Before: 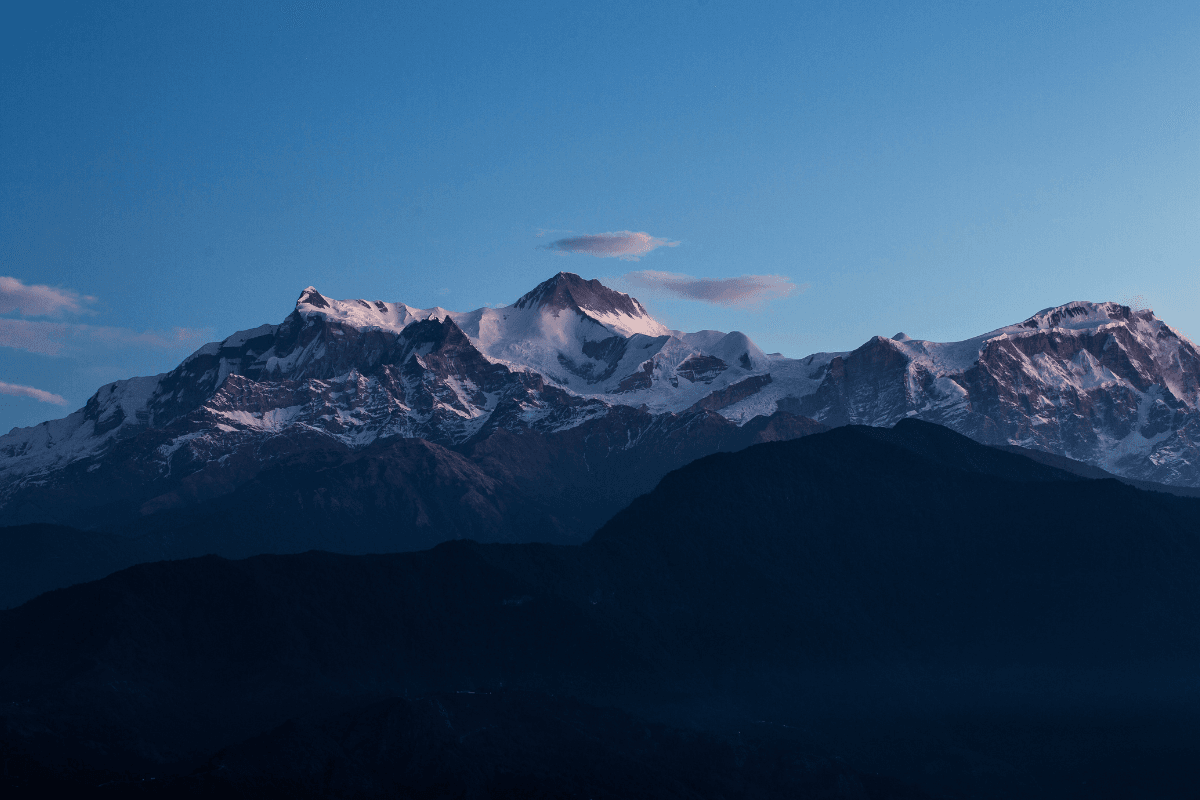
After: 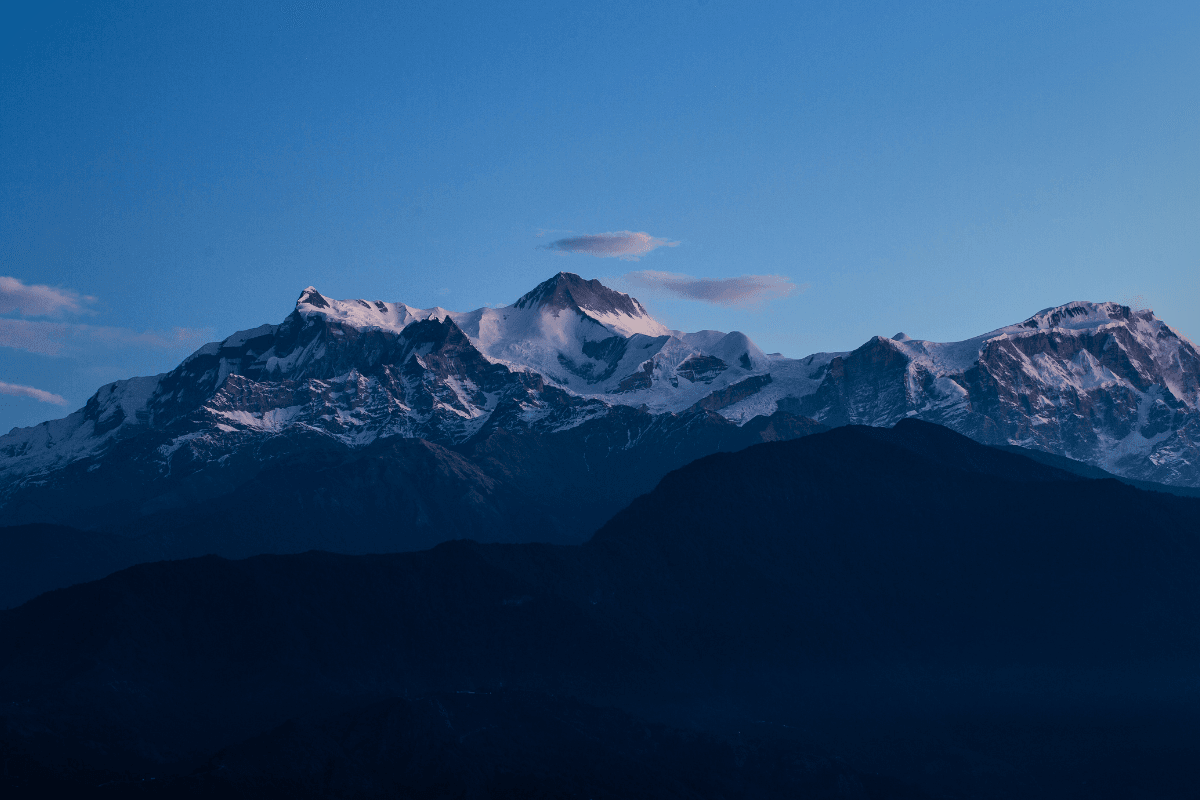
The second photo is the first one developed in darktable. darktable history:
color correction: highlights a* 5.38, highlights b* 5.3, shadows a* -4.26, shadows b* -5.11
white balance: red 0.925, blue 1.046
shadows and highlights: shadows -19.91, highlights -73.15
exposure: exposure 0.014 EV, compensate highlight preservation false
